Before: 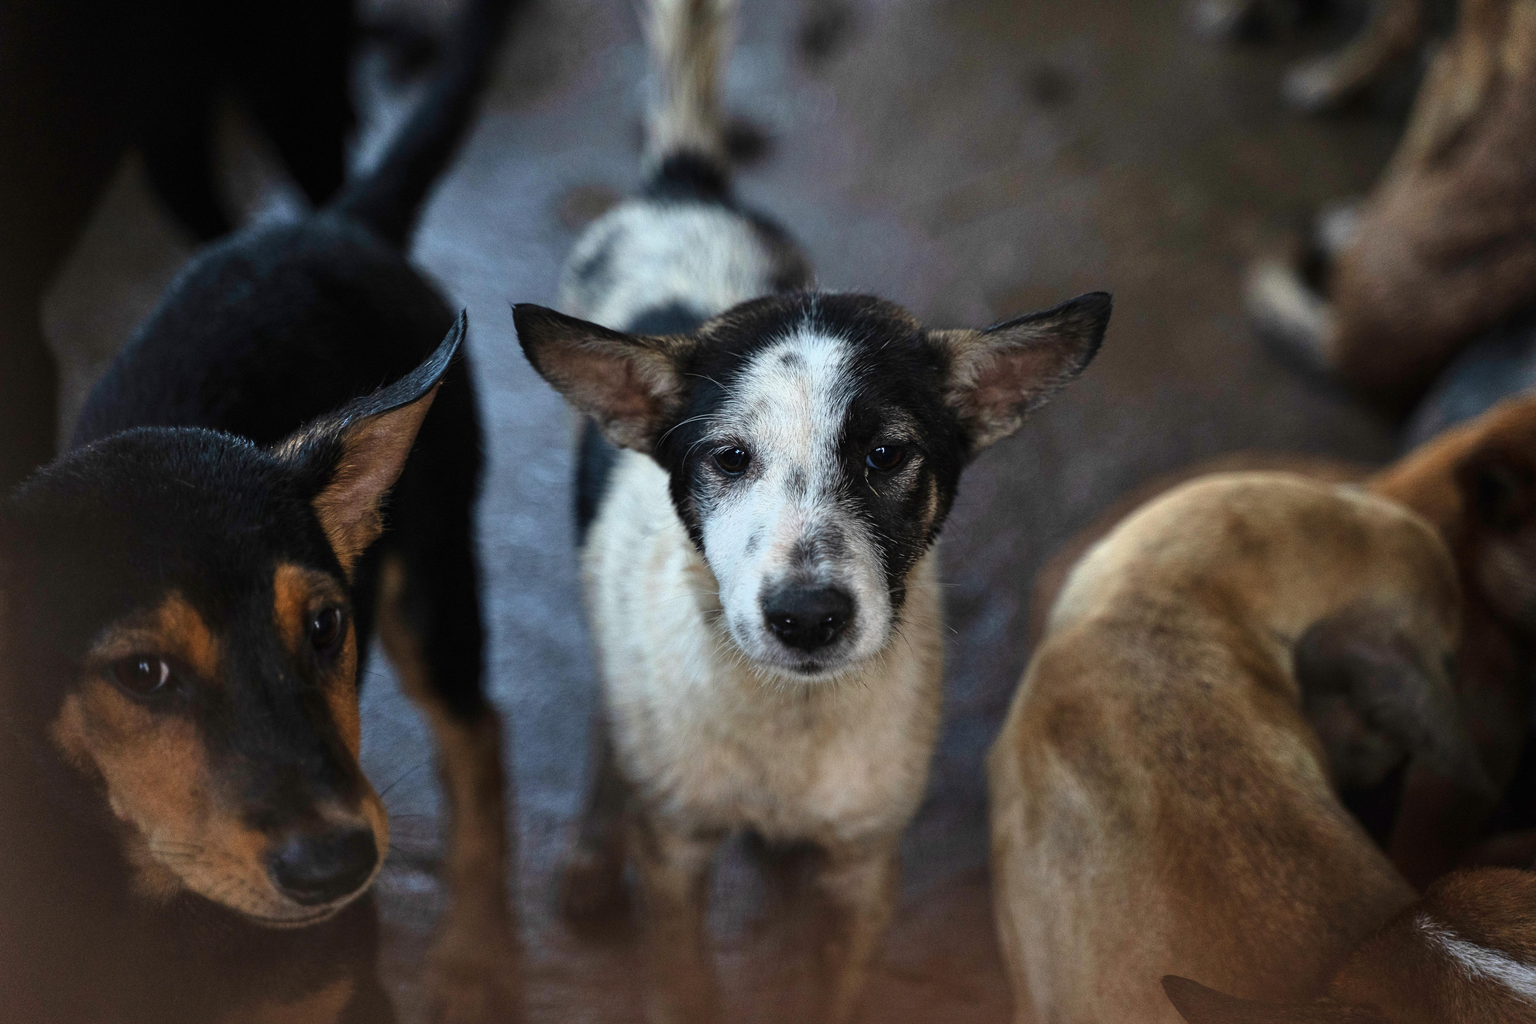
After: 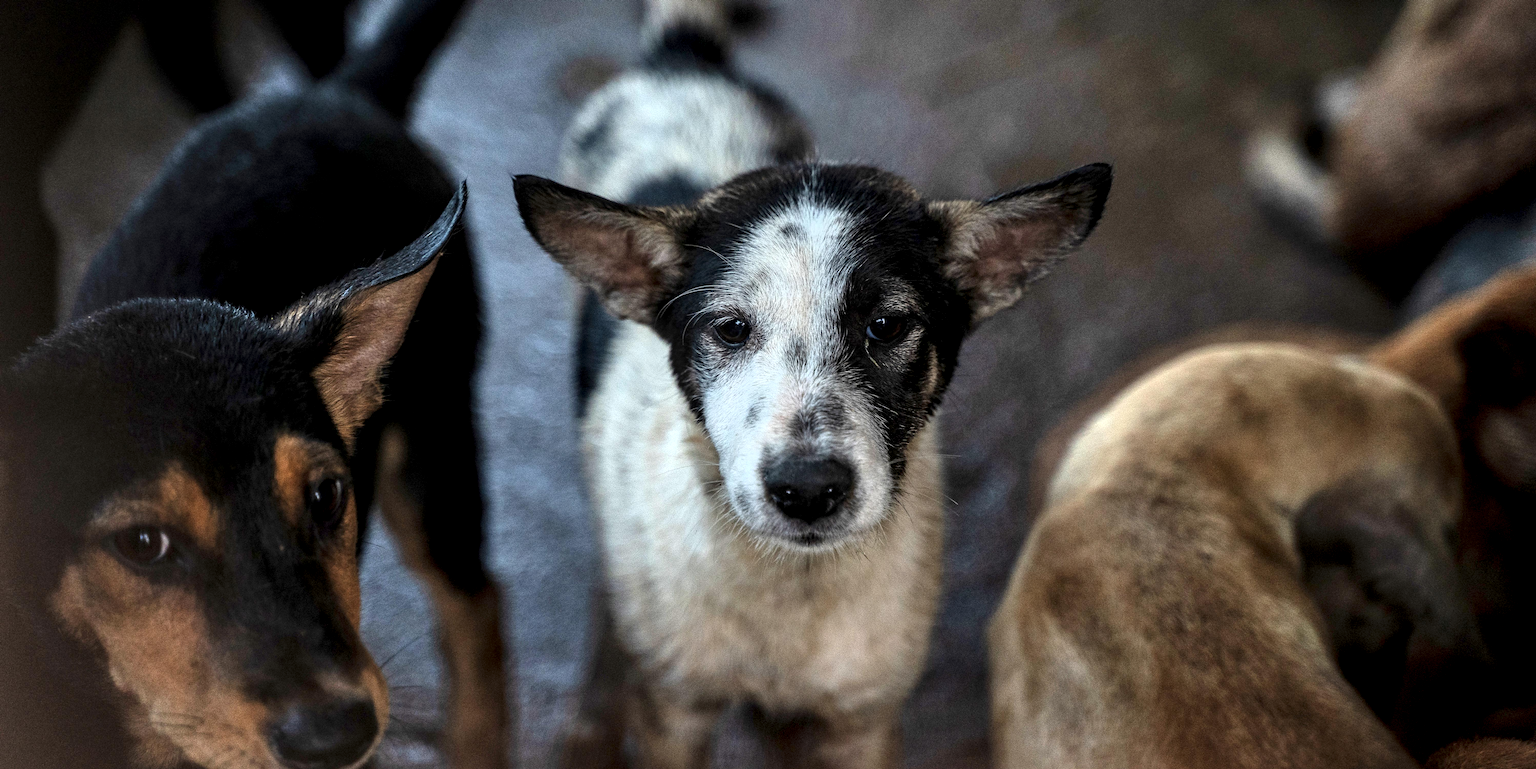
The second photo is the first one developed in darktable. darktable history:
crop and rotate: top 12.633%, bottom 12.246%
local contrast: detail 150%
